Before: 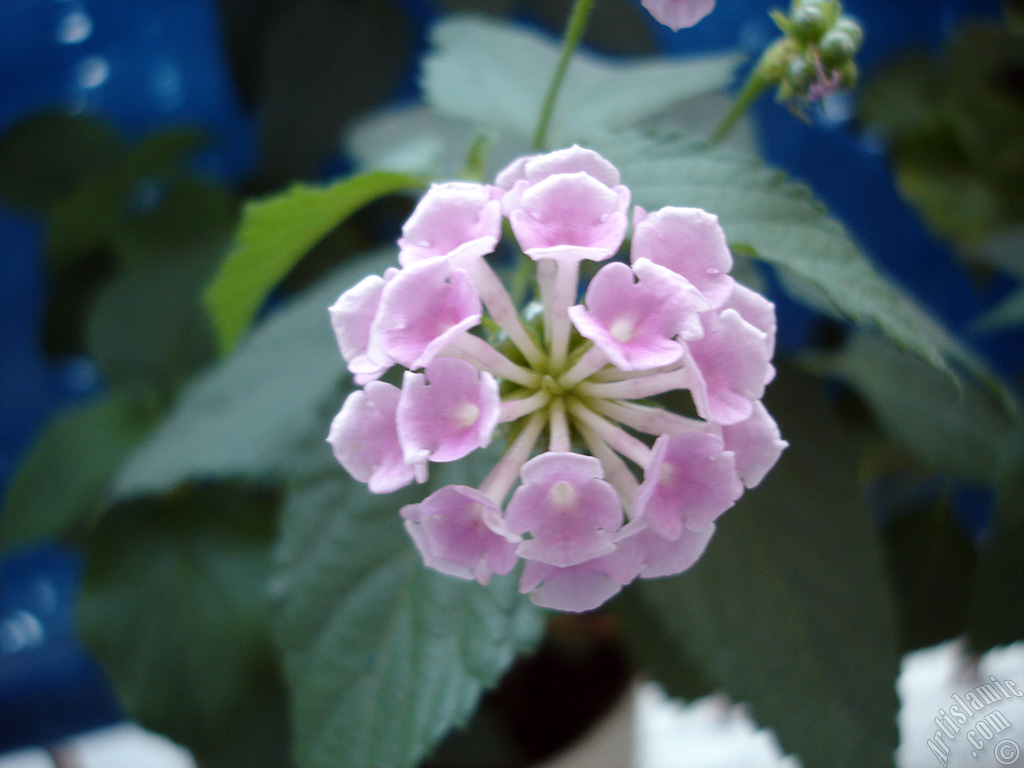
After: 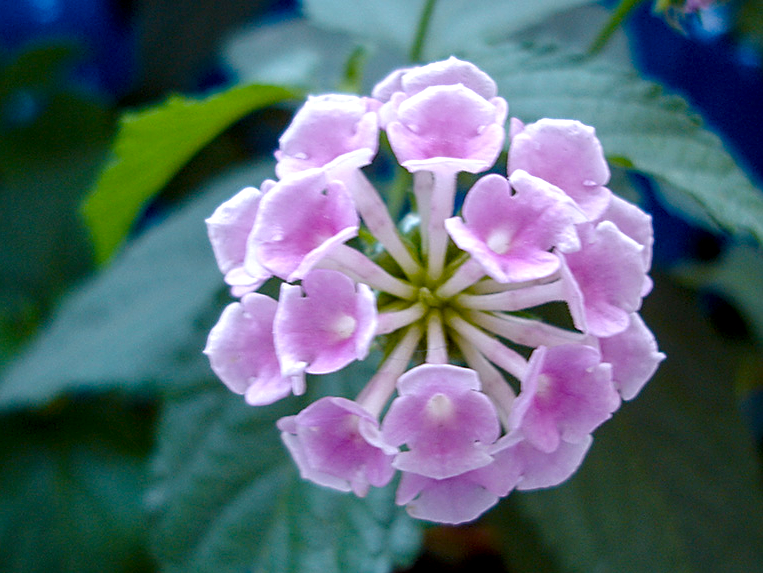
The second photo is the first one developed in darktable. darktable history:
exposure: black level correction 0.002, exposure -0.104 EV, compensate exposure bias true, compensate highlight preservation false
crop and rotate: left 12.079%, top 11.475%, right 13.401%, bottom 13.833%
tone equalizer: edges refinement/feathering 500, mask exposure compensation -1.57 EV, preserve details no
sharpen: on, module defaults
color balance rgb: perceptual saturation grading › global saturation 34.672%, perceptual saturation grading › highlights -29.812%, perceptual saturation grading › shadows 35.638%, global vibrance 20%
local contrast: highlights 61%, detail 143%, midtone range 0.434
color calibration: illuminant as shot in camera, x 0.358, y 0.373, temperature 4628.91 K
